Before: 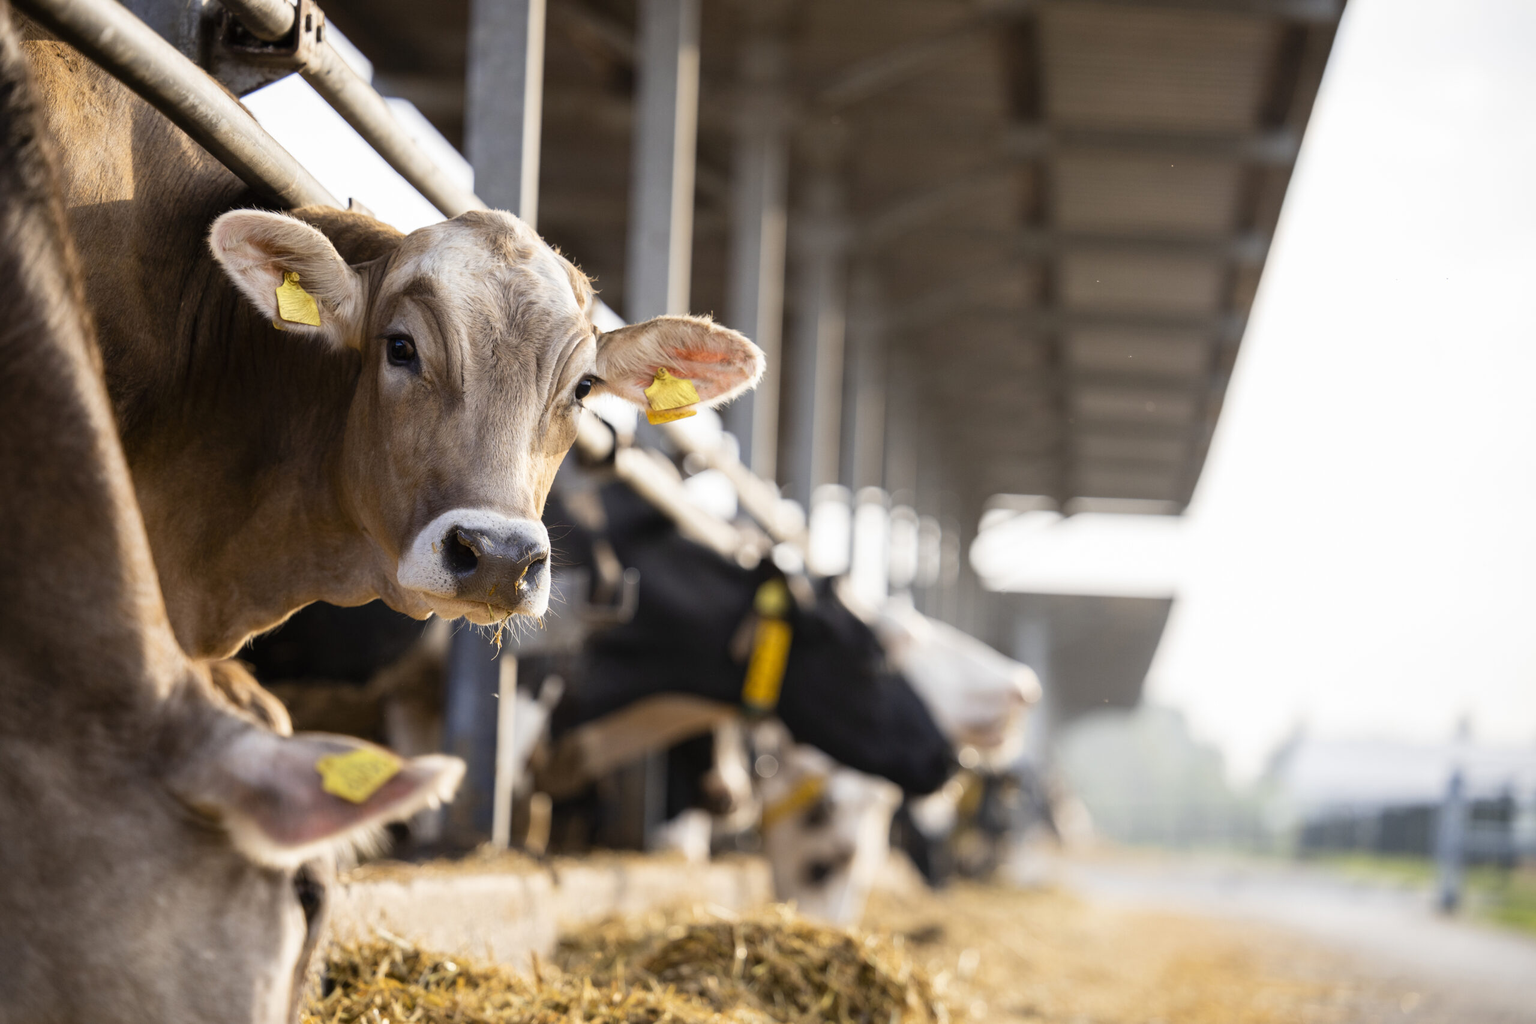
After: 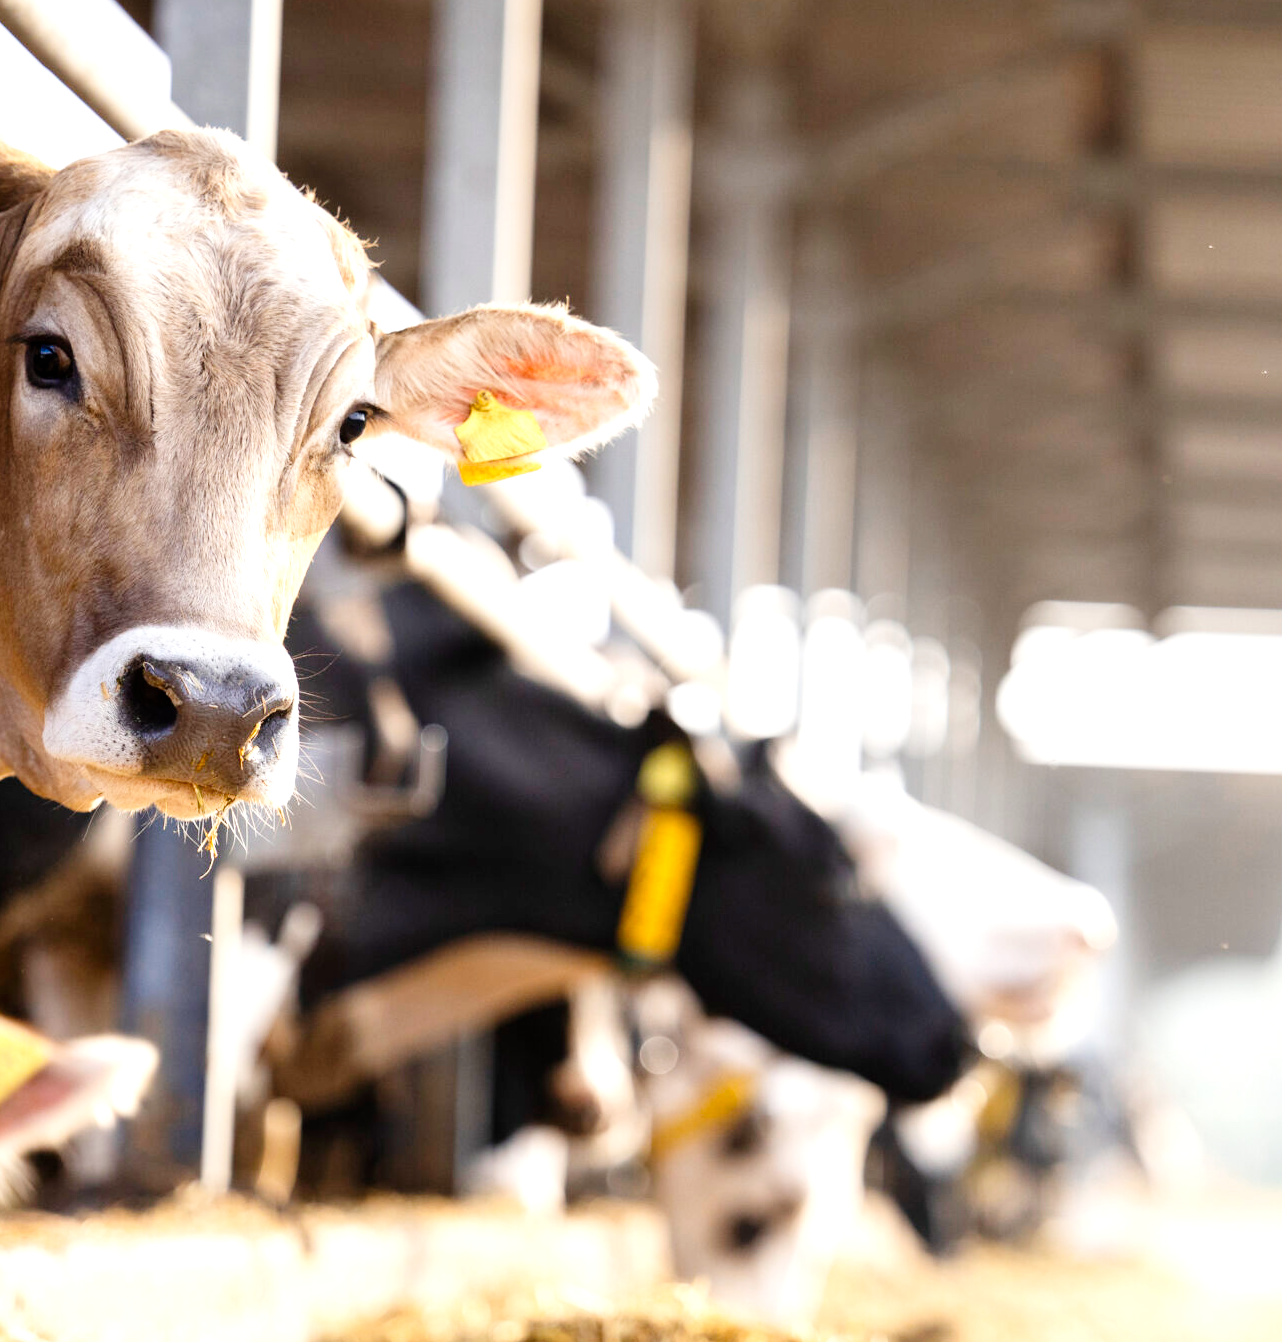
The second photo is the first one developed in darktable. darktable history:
crop and rotate: angle 0.014°, left 24.217%, top 13.025%, right 25.694%, bottom 8.352%
exposure: black level correction 0, exposure 0.697 EV, compensate exposure bias true, compensate highlight preservation false
tone curve: curves: ch0 [(0, 0) (0.004, 0.001) (0.133, 0.112) (0.325, 0.362) (0.832, 0.893) (1, 1)], preserve colors none
